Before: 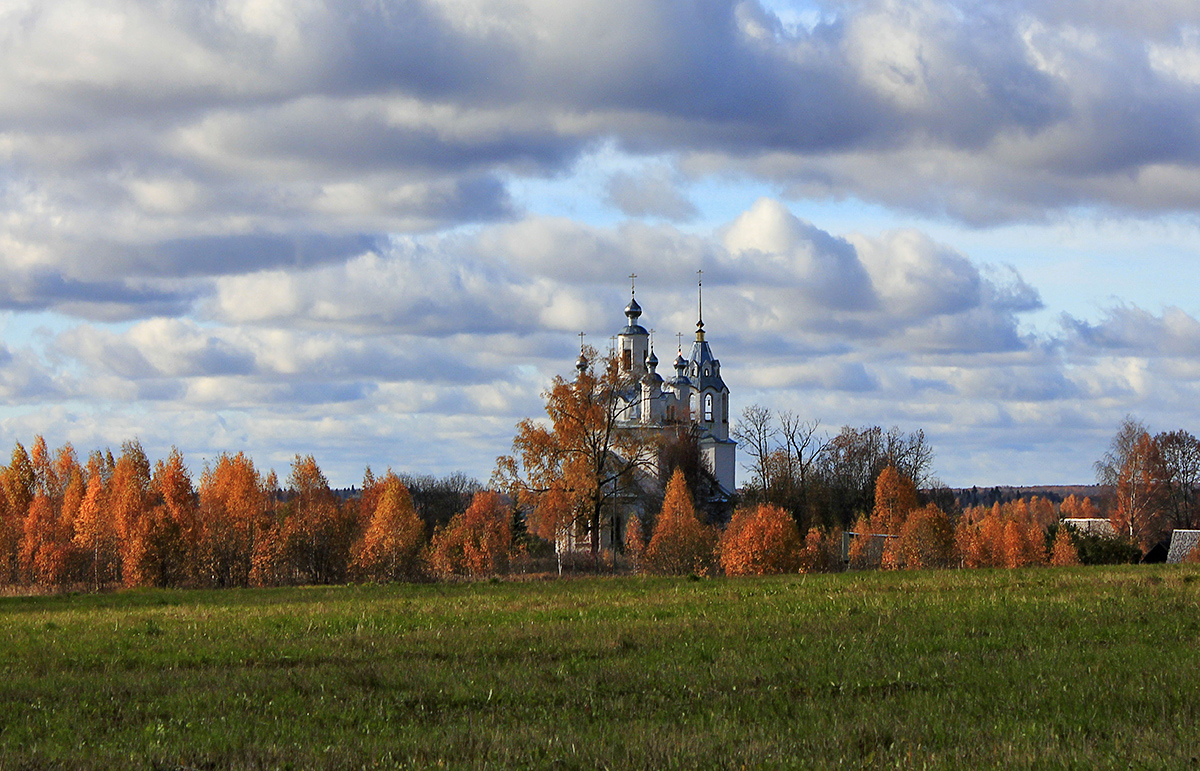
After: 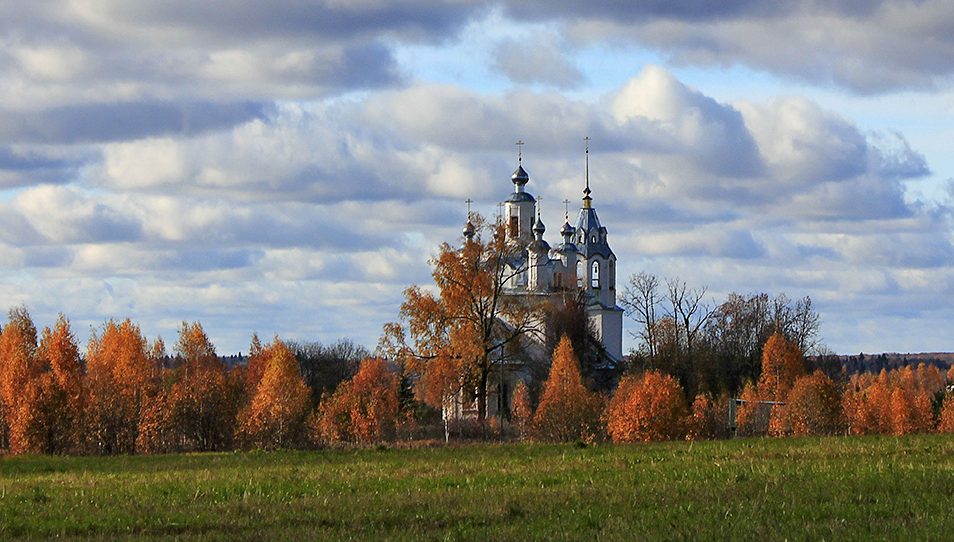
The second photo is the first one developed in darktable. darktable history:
crop: left 9.486%, top 17.294%, right 10.937%, bottom 12.35%
